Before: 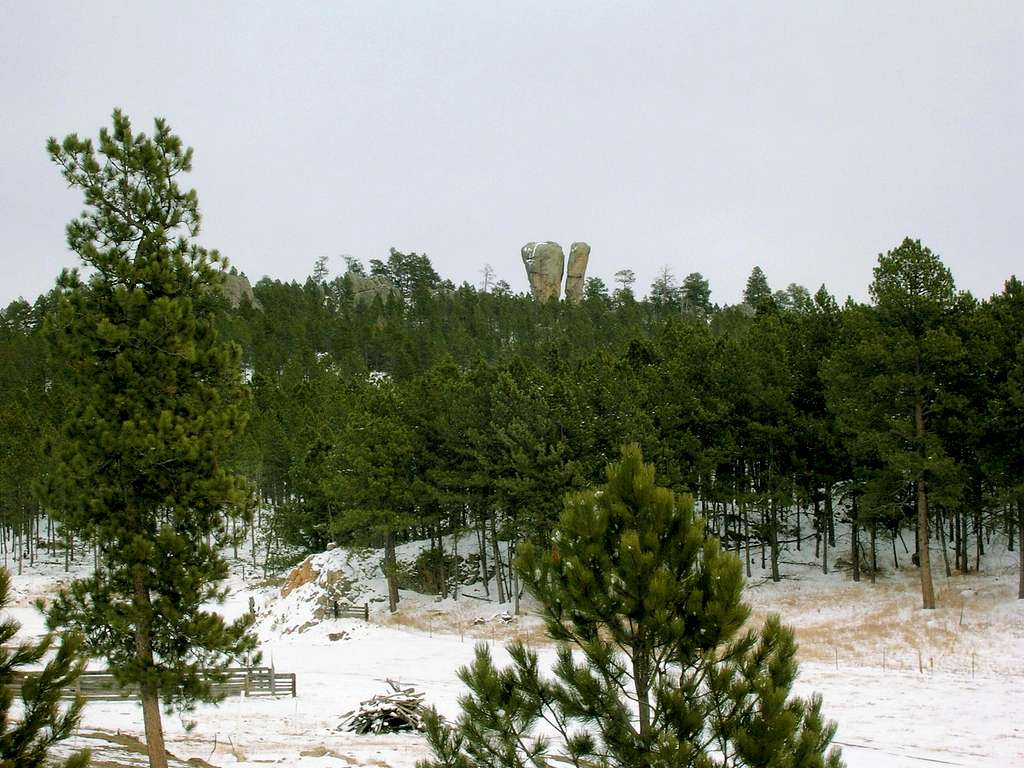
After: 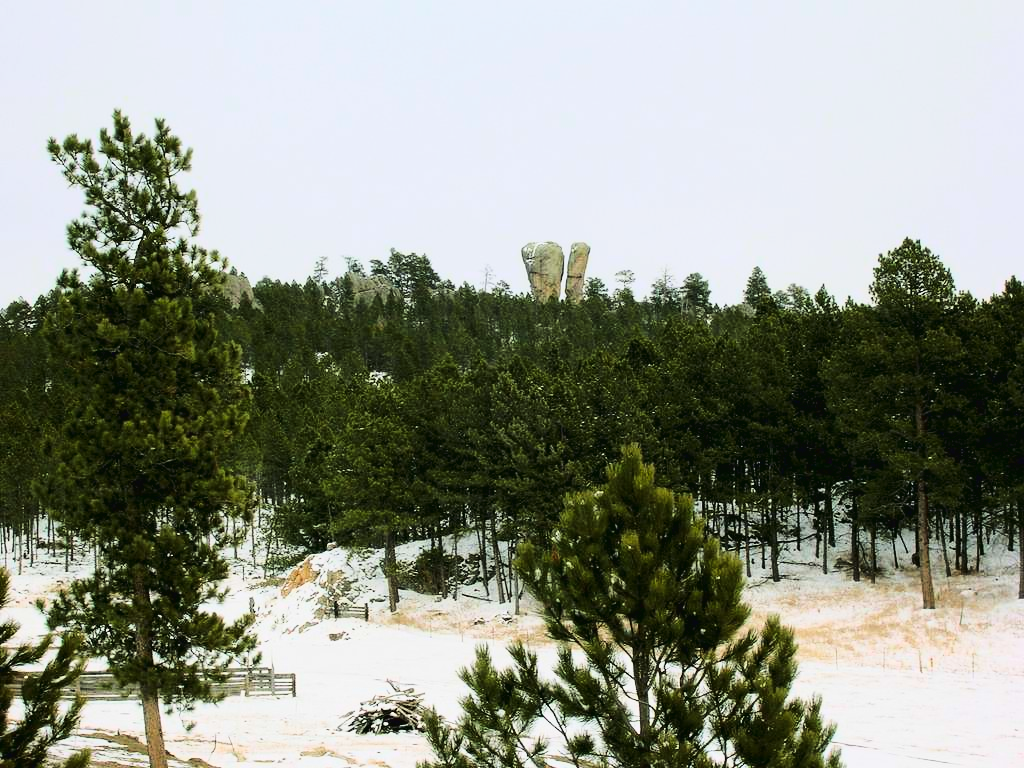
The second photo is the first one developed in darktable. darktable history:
tone curve: curves: ch0 [(0.003, 0.023) (0.071, 0.052) (0.249, 0.201) (0.466, 0.557) (0.625, 0.761) (0.783, 0.9) (0.994, 0.968)]; ch1 [(0, 0) (0.262, 0.227) (0.417, 0.386) (0.469, 0.467) (0.502, 0.498) (0.531, 0.521) (0.576, 0.586) (0.612, 0.634) (0.634, 0.68) (0.686, 0.728) (0.994, 0.987)]; ch2 [(0, 0) (0.262, 0.188) (0.385, 0.353) (0.427, 0.424) (0.495, 0.493) (0.518, 0.544) (0.55, 0.579) (0.595, 0.621) (0.644, 0.748) (1, 1)], color space Lab, linked channels, preserve colors none
